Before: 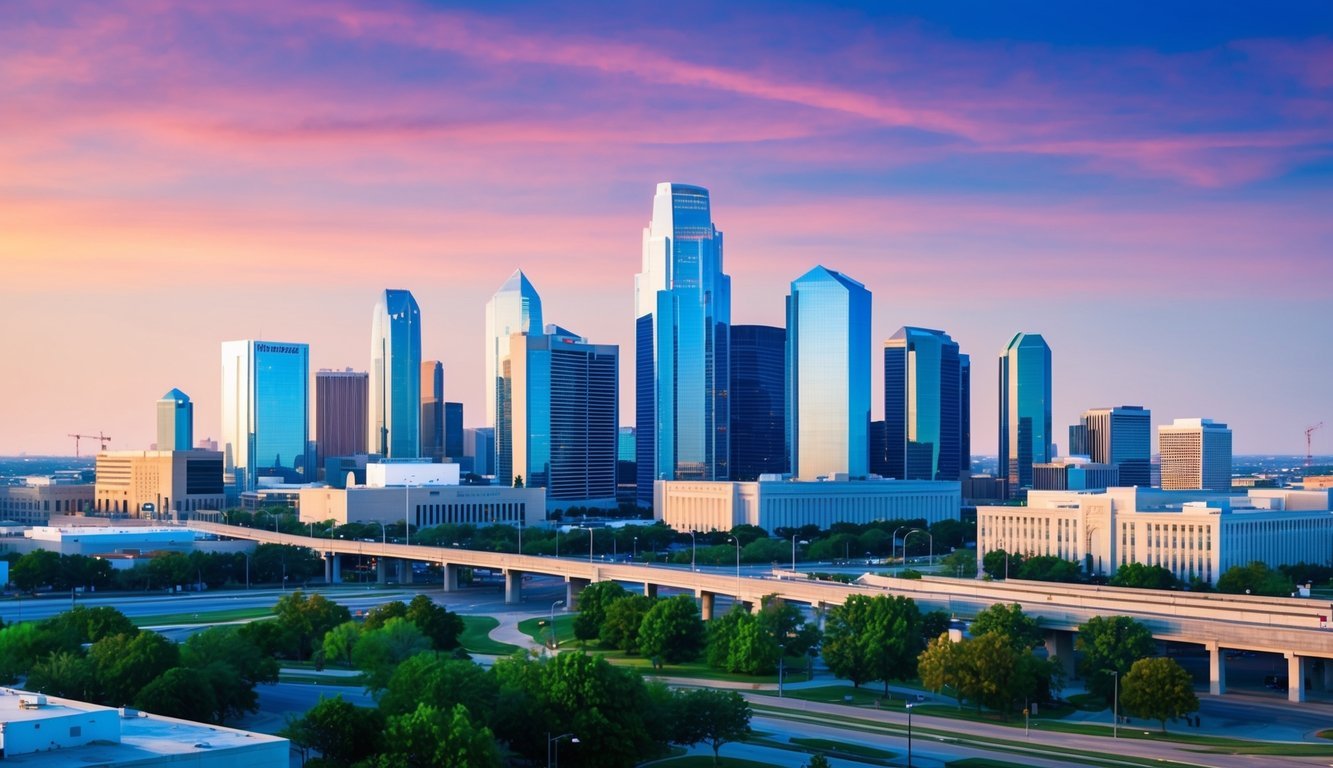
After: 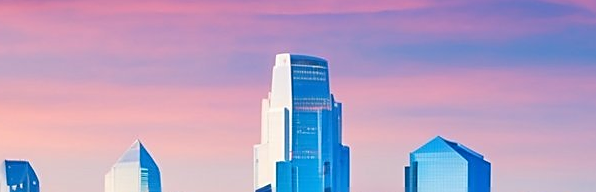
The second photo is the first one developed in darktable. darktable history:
crop: left 28.64%, top 16.832%, right 26.637%, bottom 58.055%
sharpen: on, module defaults
